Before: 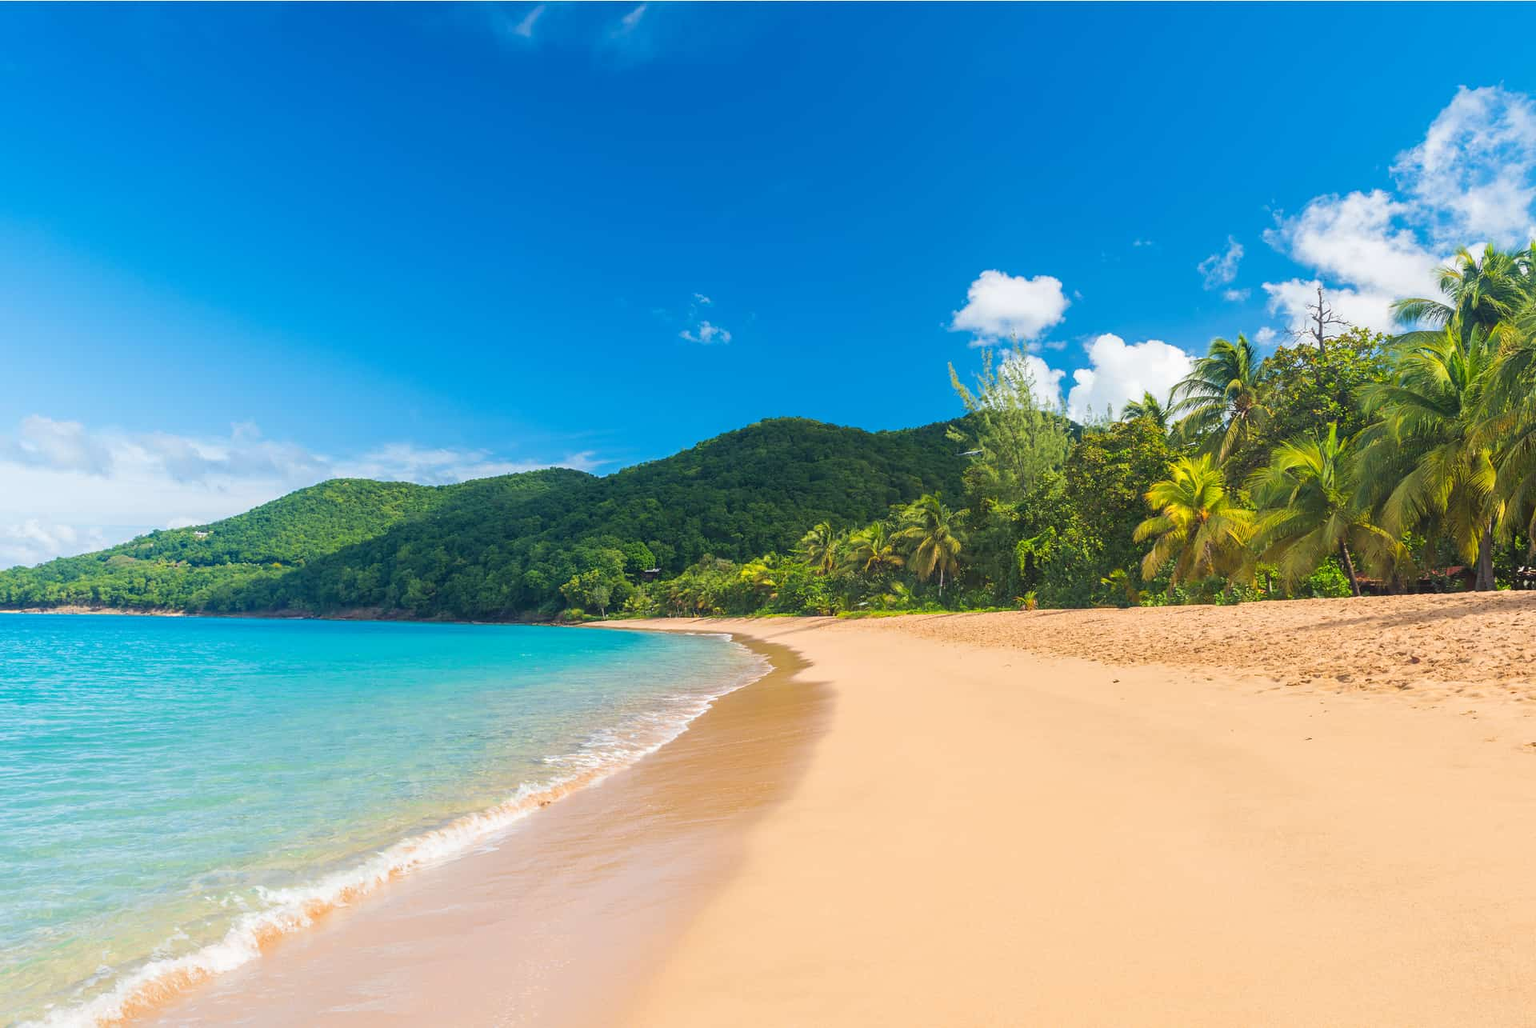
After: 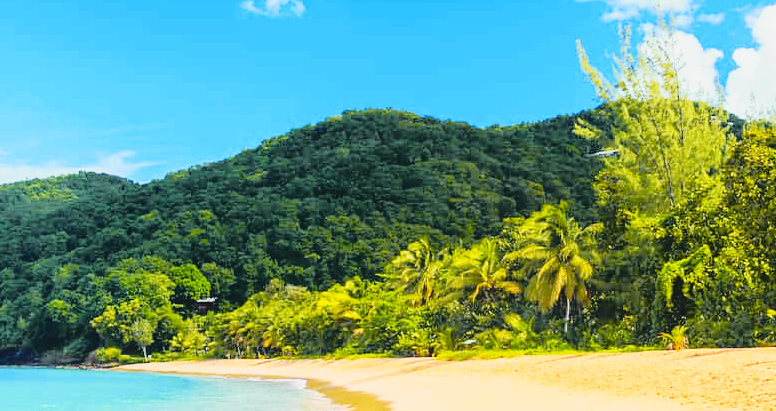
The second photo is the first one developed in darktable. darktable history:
white balance: red 0.976, blue 1.04
base curve: curves: ch0 [(0, 0) (0.036, 0.025) (0.121, 0.166) (0.206, 0.329) (0.605, 0.79) (1, 1)], preserve colors none
crop: left 31.751%, top 32.172%, right 27.8%, bottom 35.83%
tone curve: curves: ch0 [(0, 0.029) (0.168, 0.142) (0.359, 0.44) (0.469, 0.544) (0.634, 0.722) (0.858, 0.903) (1, 0.968)]; ch1 [(0, 0) (0.437, 0.453) (0.472, 0.47) (0.502, 0.502) (0.54, 0.534) (0.57, 0.592) (0.618, 0.66) (0.699, 0.749) (0.859, 0.899) (1, 1)]; ch2 [(0, 0) (0.33, 0.301) (0.421, 0.443) (0.476, 0.498) (0.505, 0.503) (0.547, 0.557) (0.586, 0.634) (0.608, 0.676) (1, 1)], color space Lab, independent channels, preserve colors none
exposure: black level correction -0.005, exposure 0.054 EV, compensate highlight preservation false
